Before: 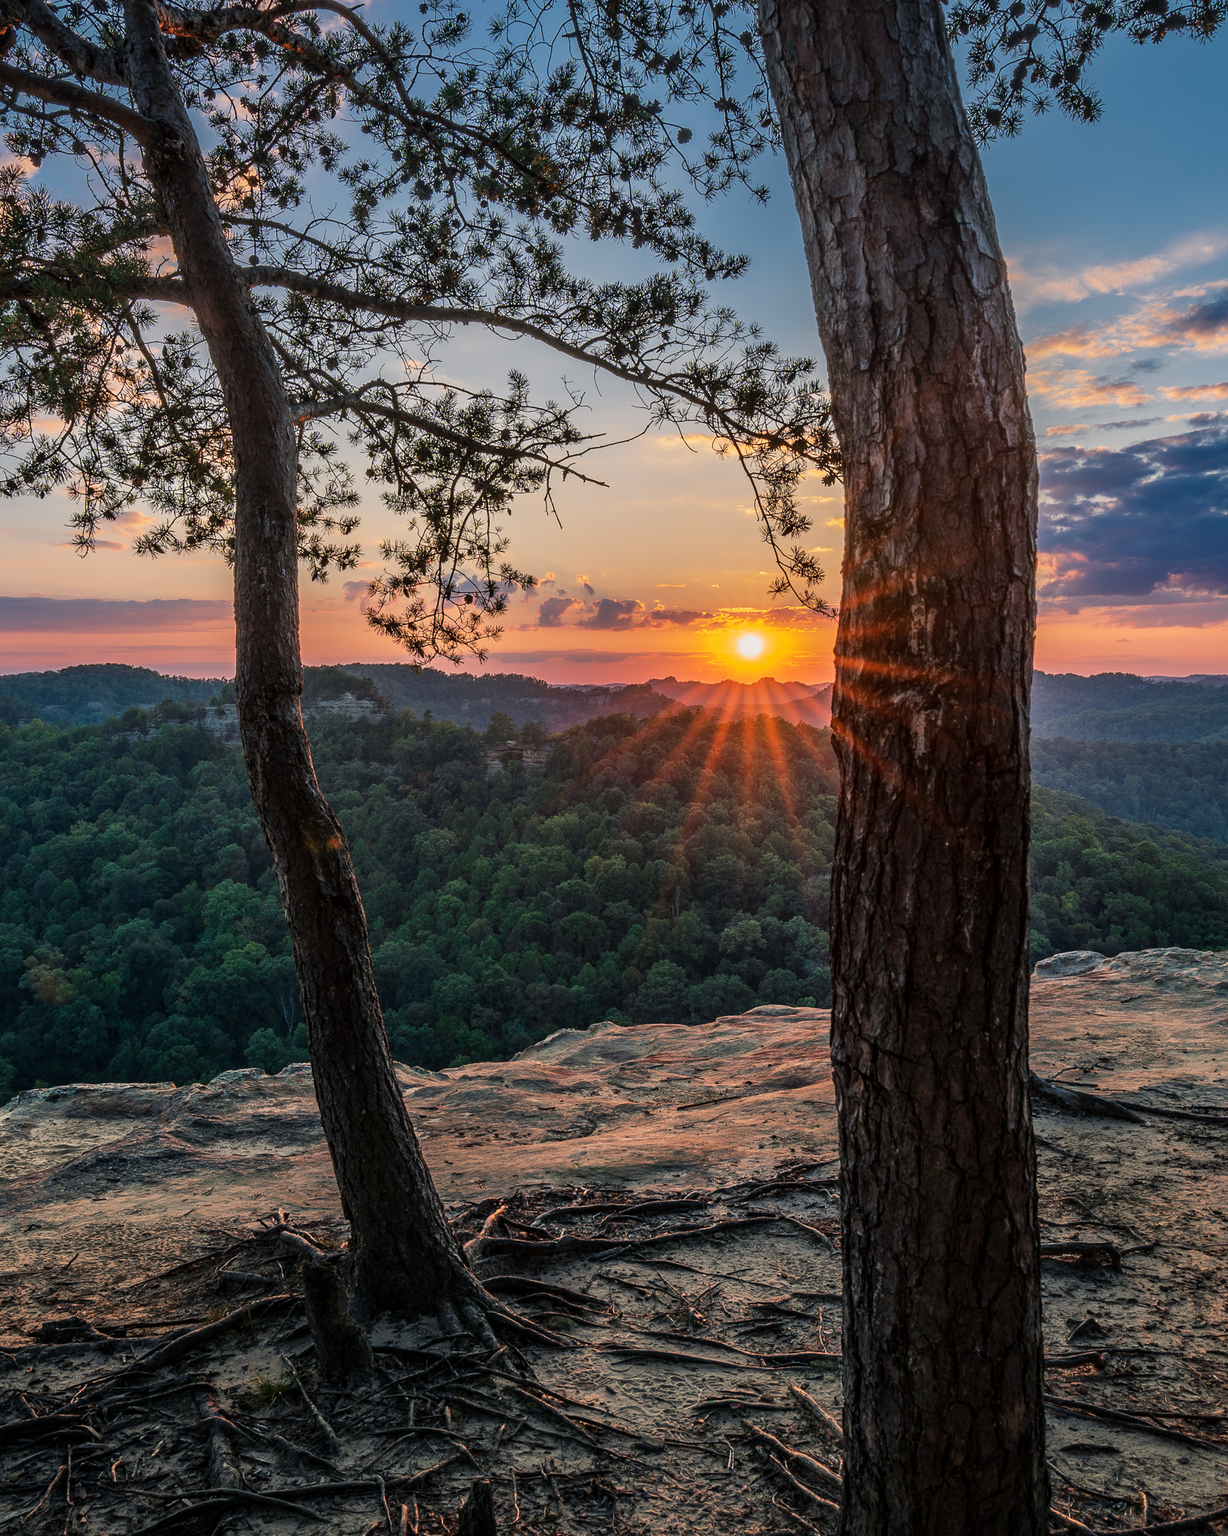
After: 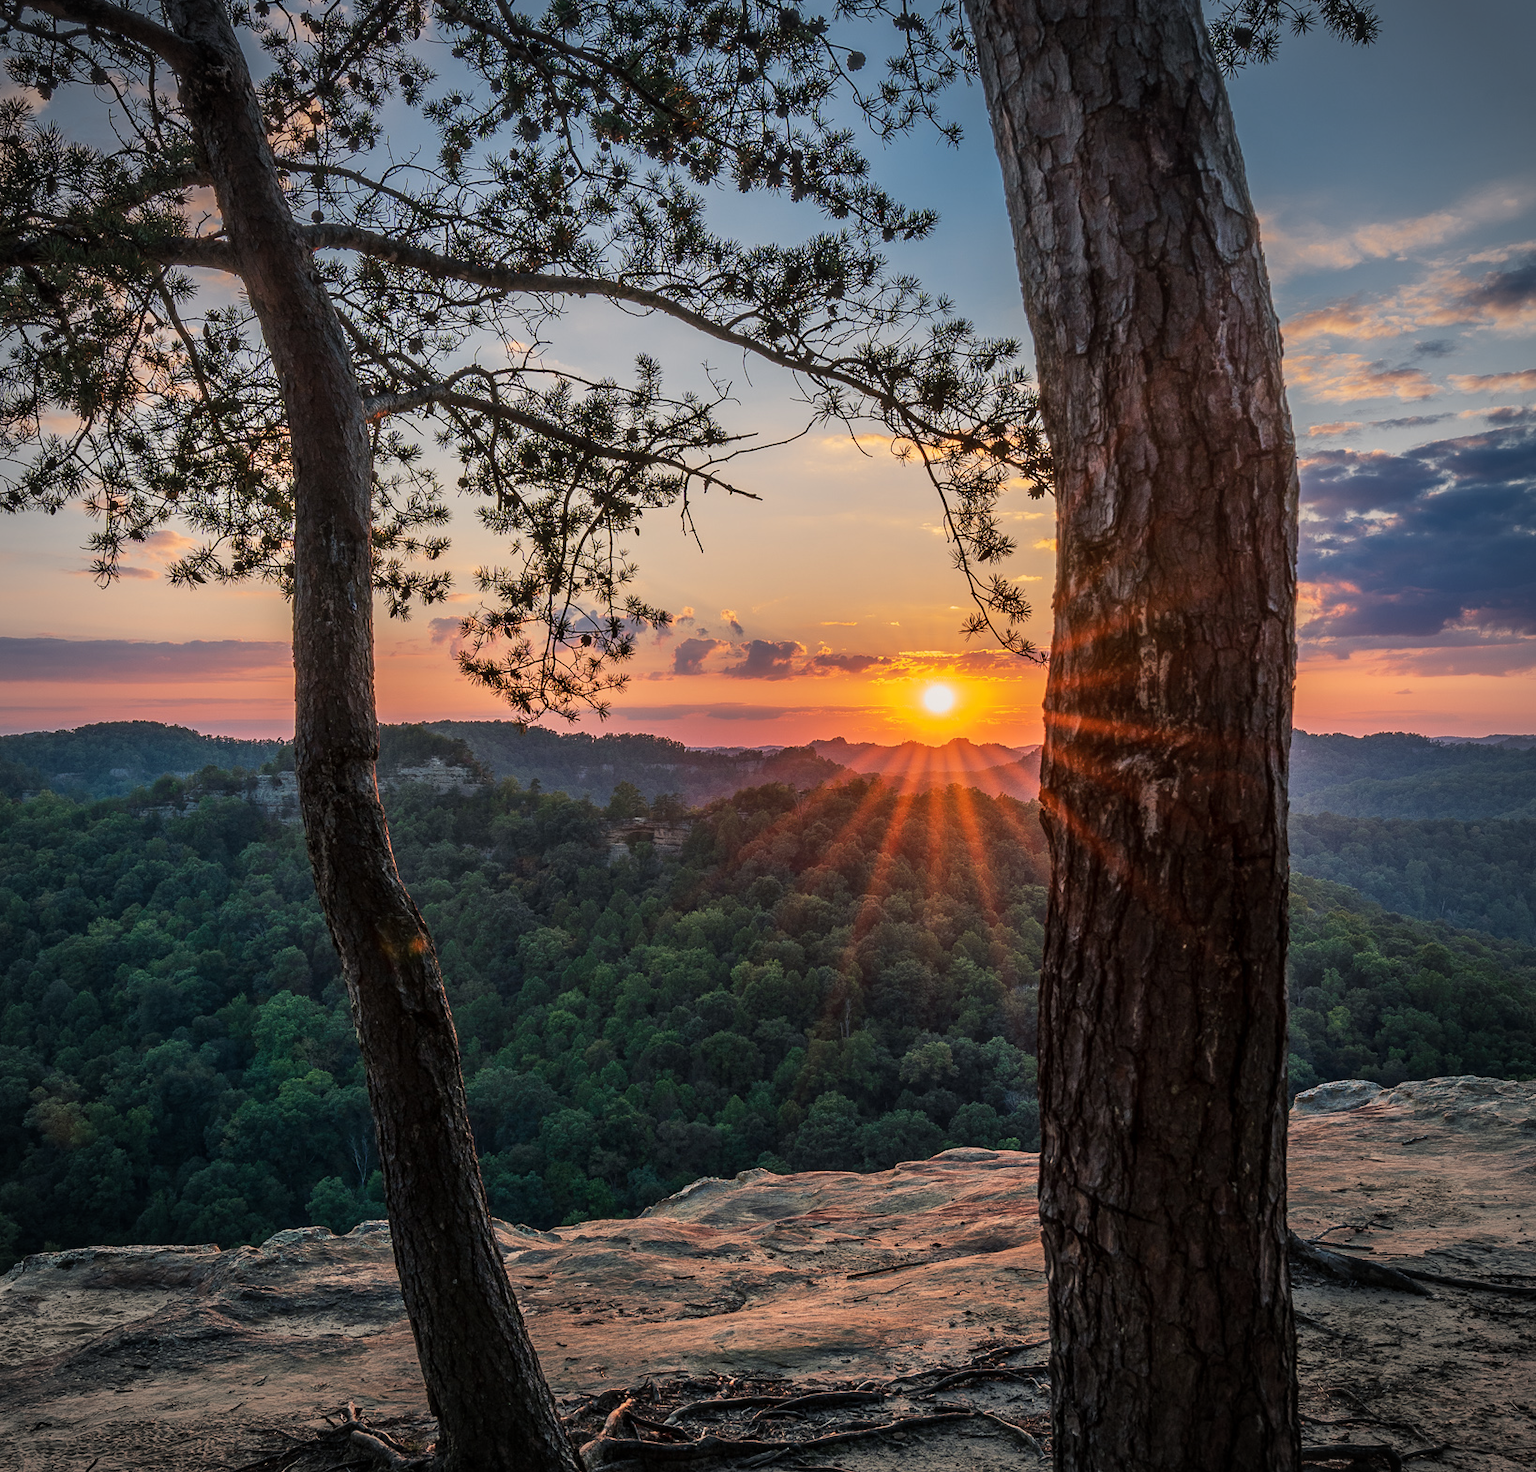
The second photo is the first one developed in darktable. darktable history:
vignetting: on, module defaults
crop: top 5.667%, bottom 17.637%
